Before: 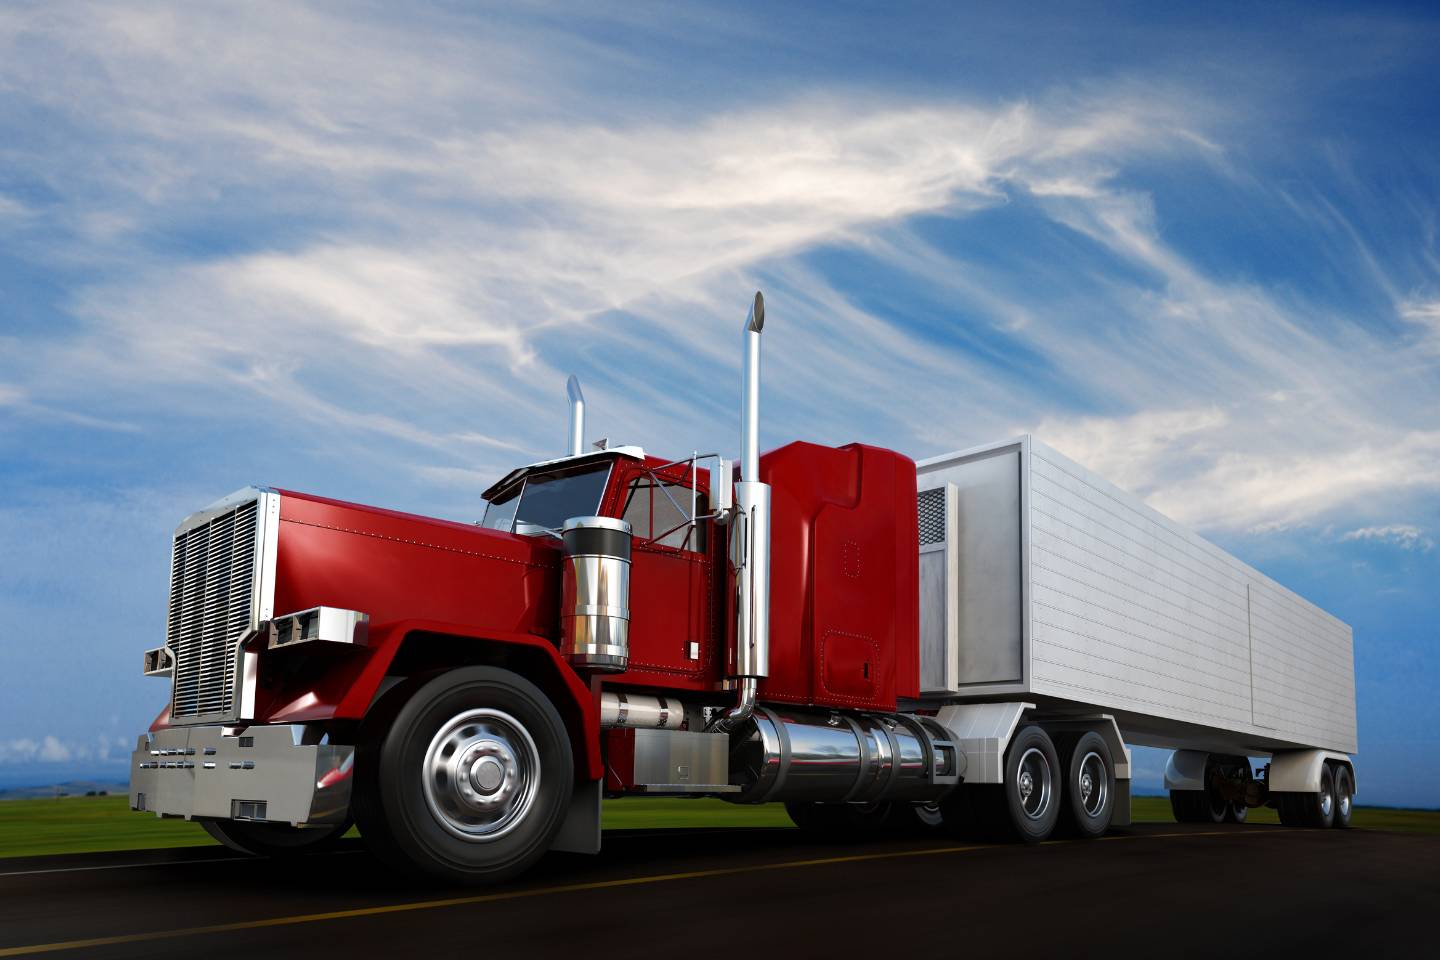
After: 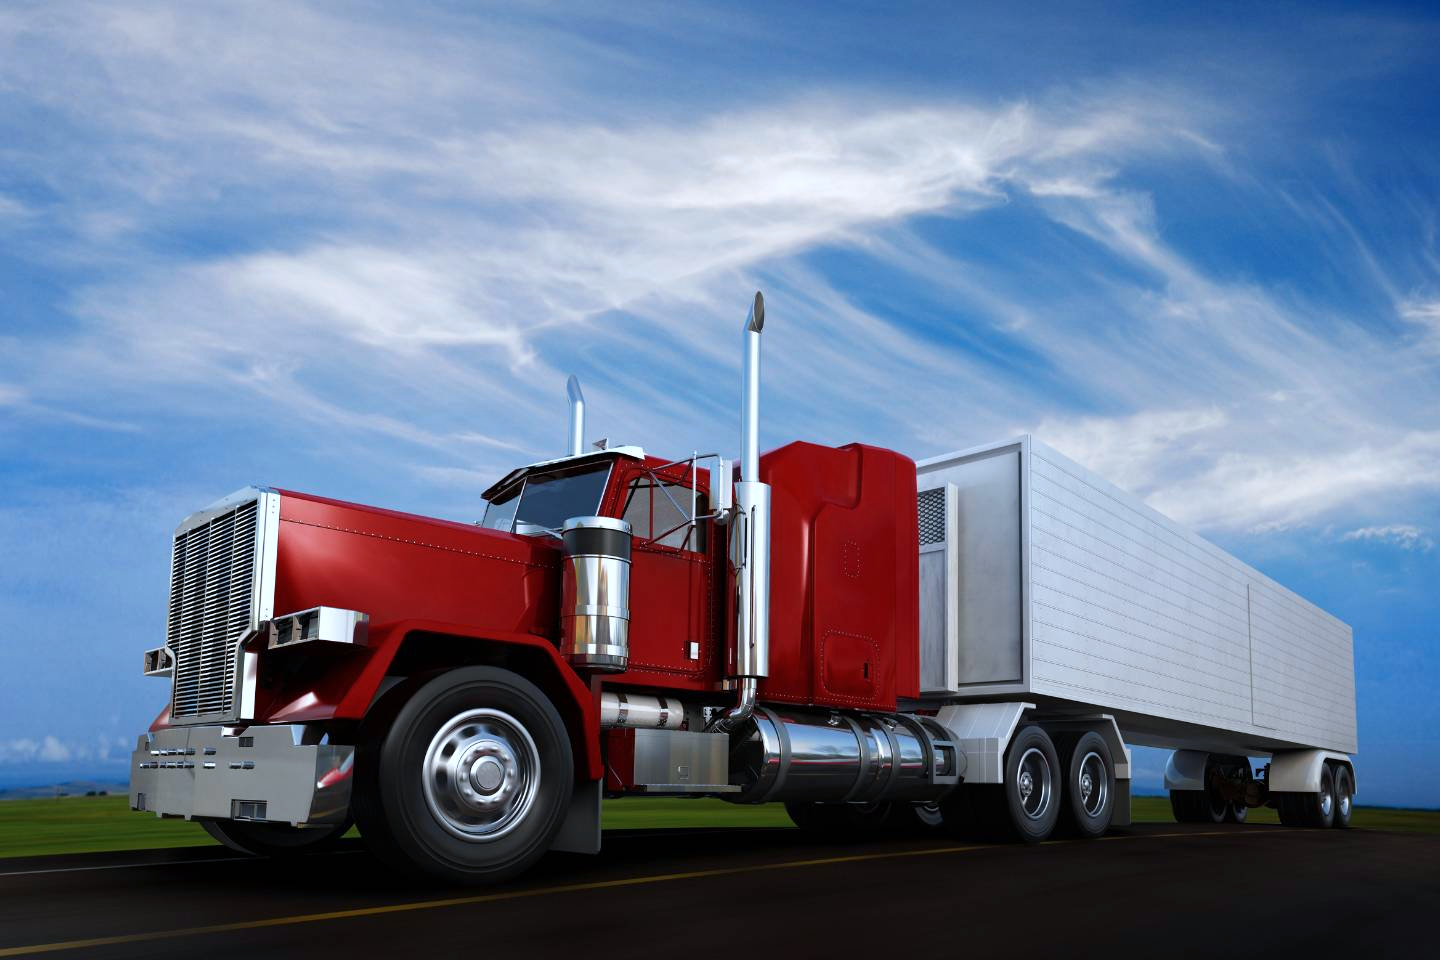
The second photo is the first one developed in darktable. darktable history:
color calibration: x 0.367, y 0.376, temperature 4372.25 K
exposure: exposure 0 EV, compensate highlight preservation false
